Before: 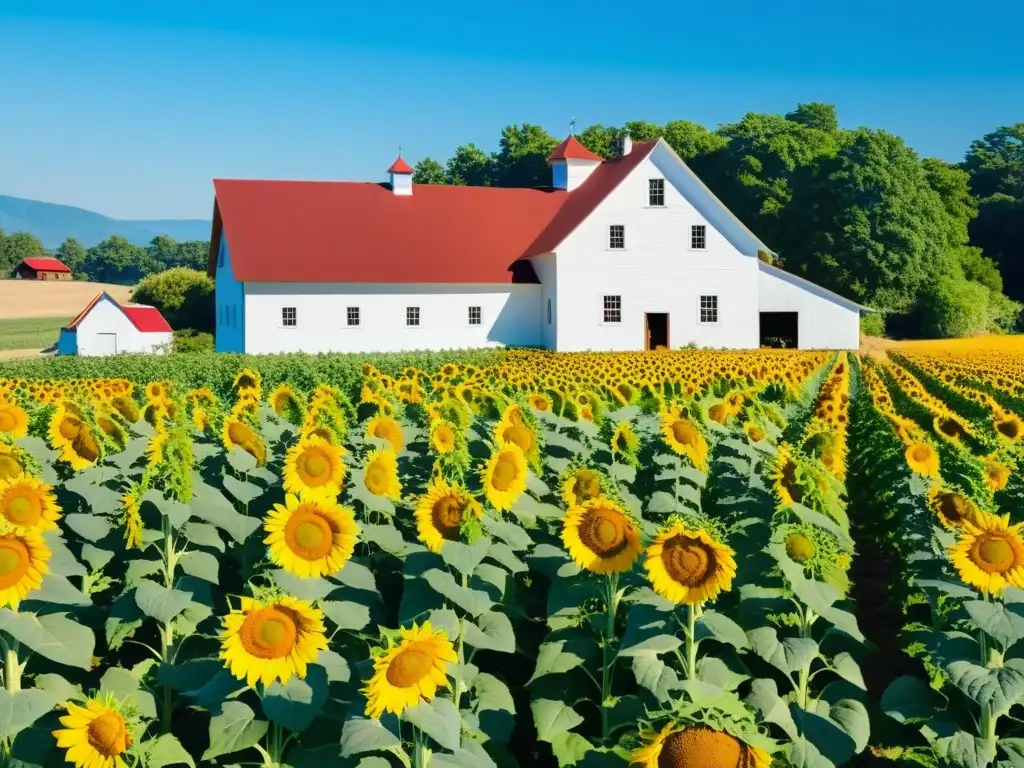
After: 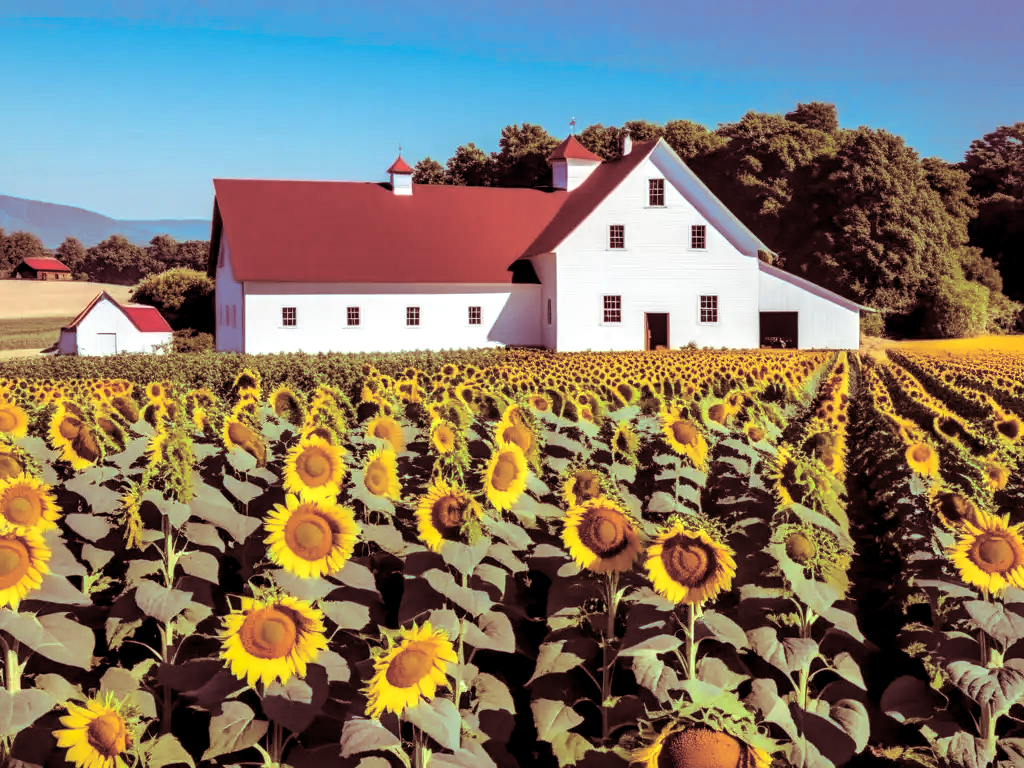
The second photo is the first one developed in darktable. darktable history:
split-toning: highlights › saturation 0, balance -61.83
local contrast: detail 150%
